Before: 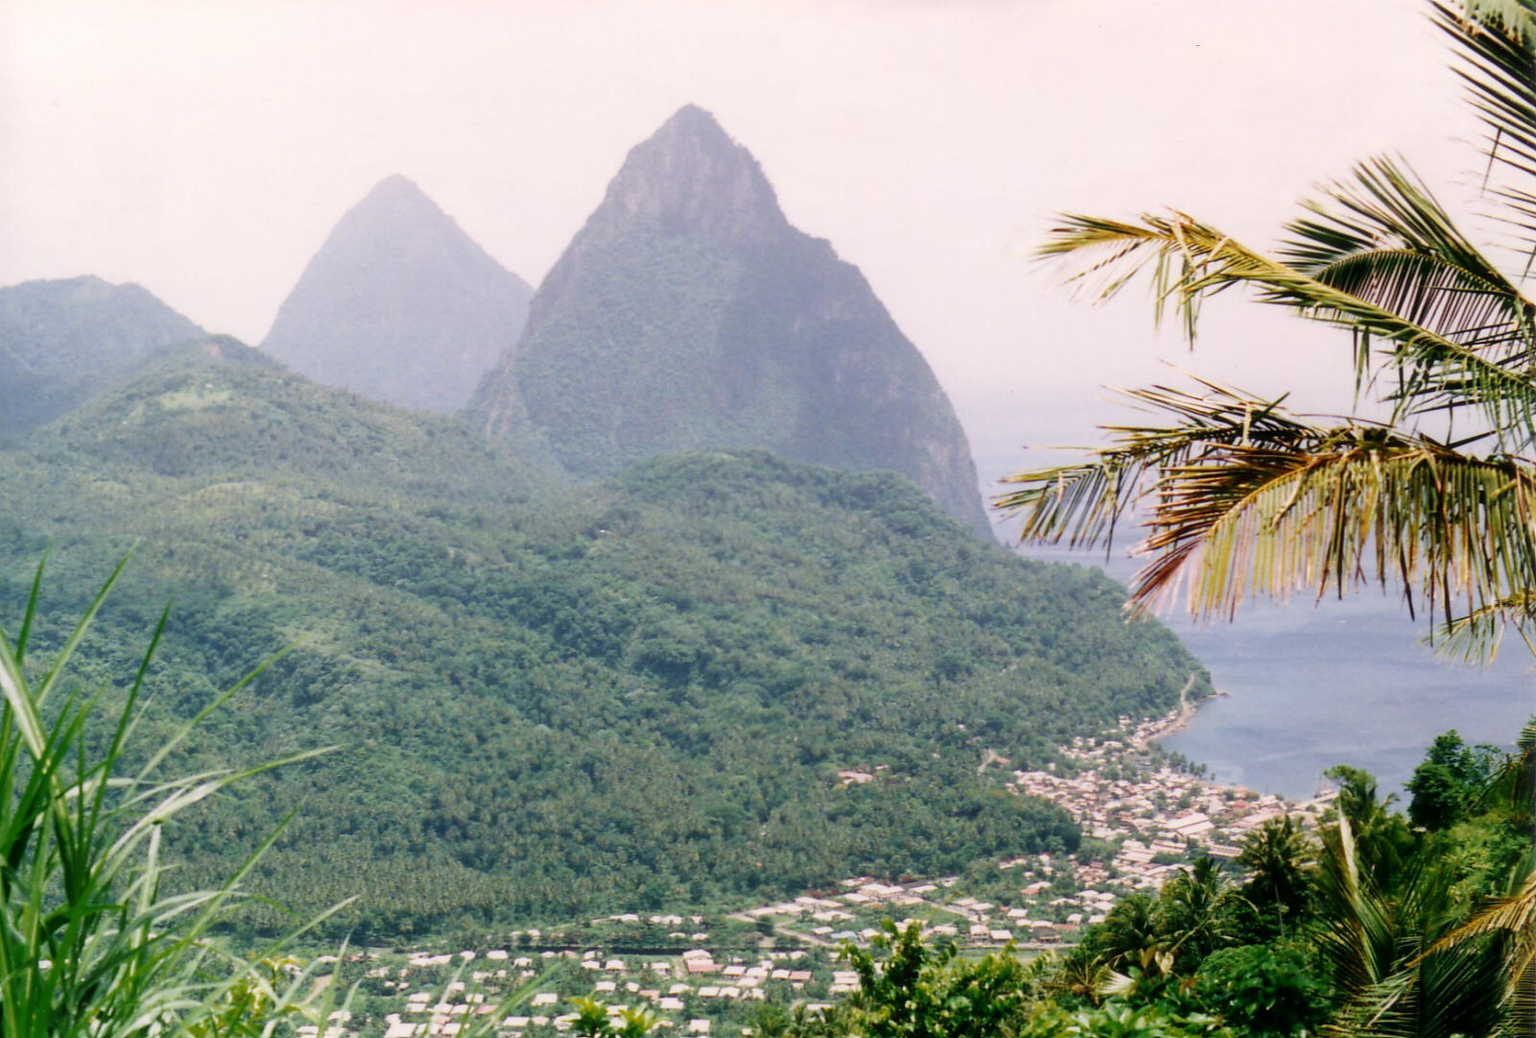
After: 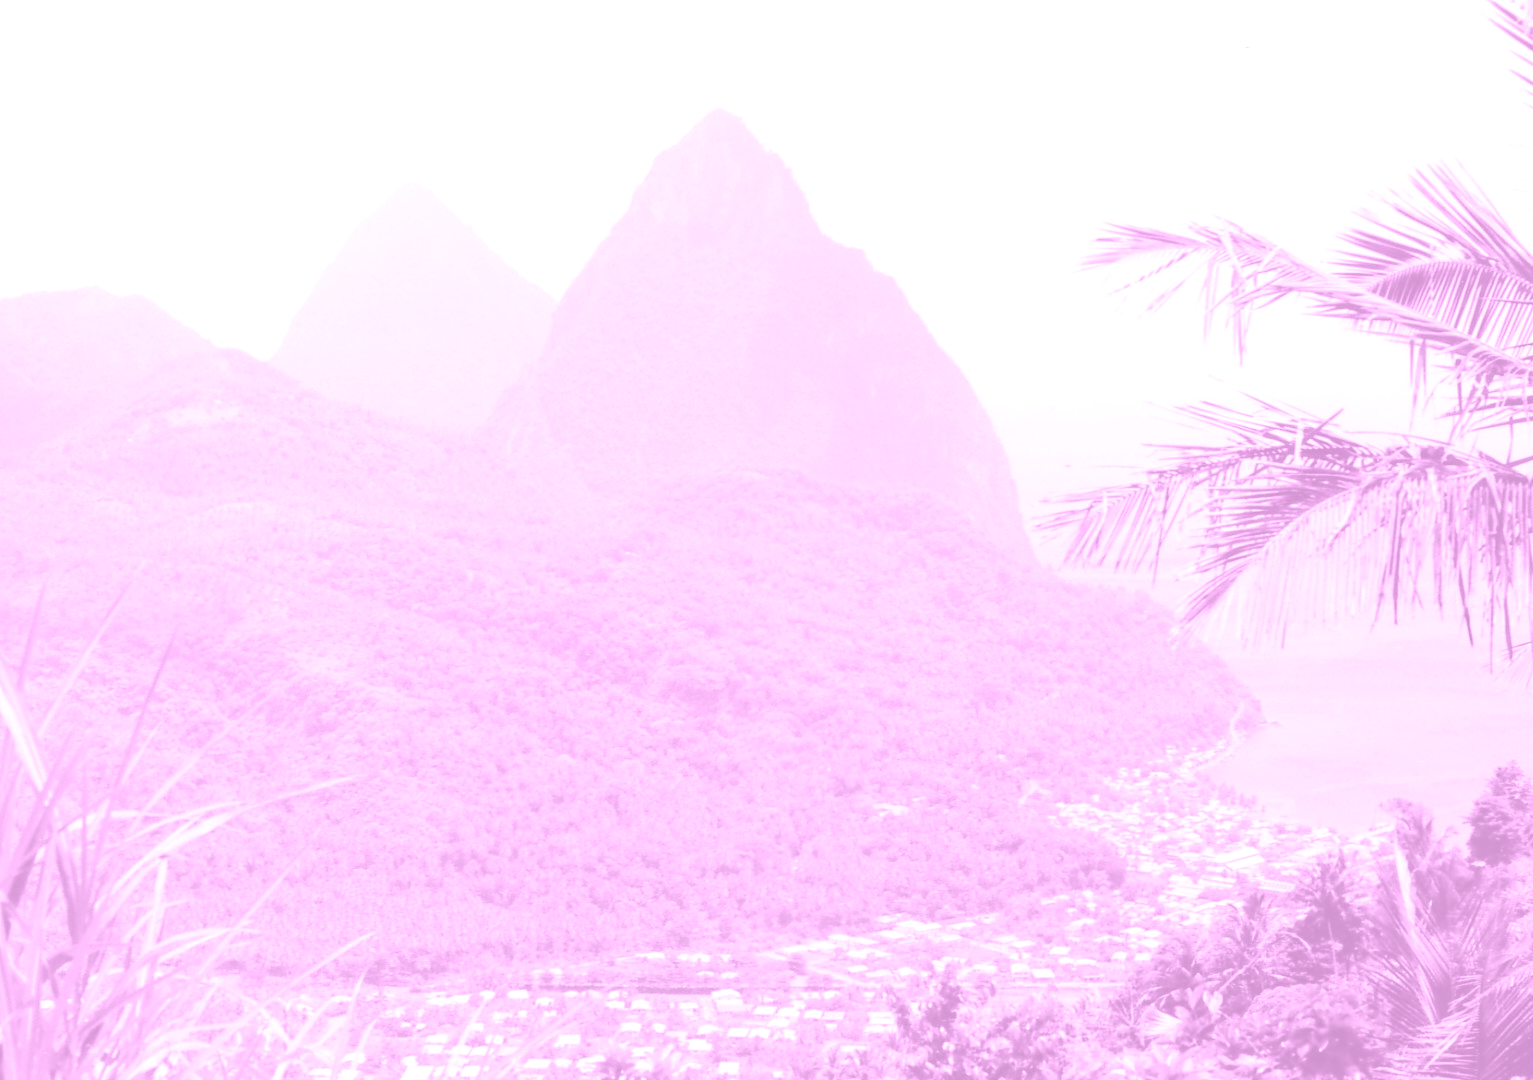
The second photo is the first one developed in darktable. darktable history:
colorize: hue 331.2°, saturation 75%, source mix 30.28%, lightness 70.52%, version 1
white balance: red 0.766, blue 1.537
haze removal: compatibility mode true, adaptive false
crop: right 4.126%, bottom 0.031%
exposure: black level correction 0, exposure 1.45 EV, compensate exposure bias true, compensate highlight preservation false
color calibration: illuminant custom, x 0.373, y 0.388, temperature 4269.97 K
